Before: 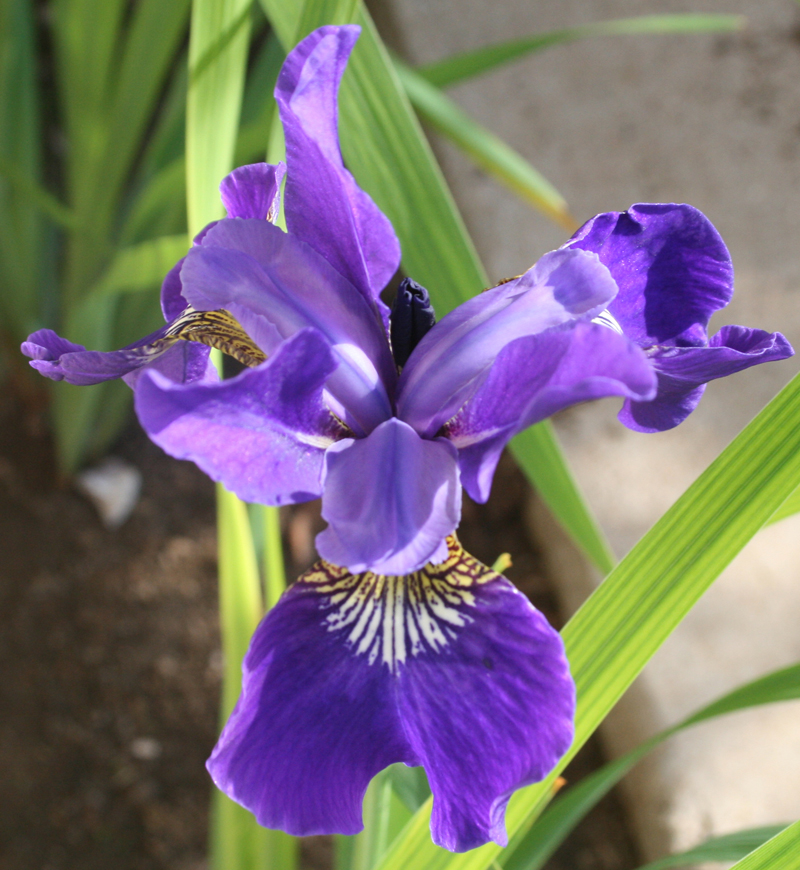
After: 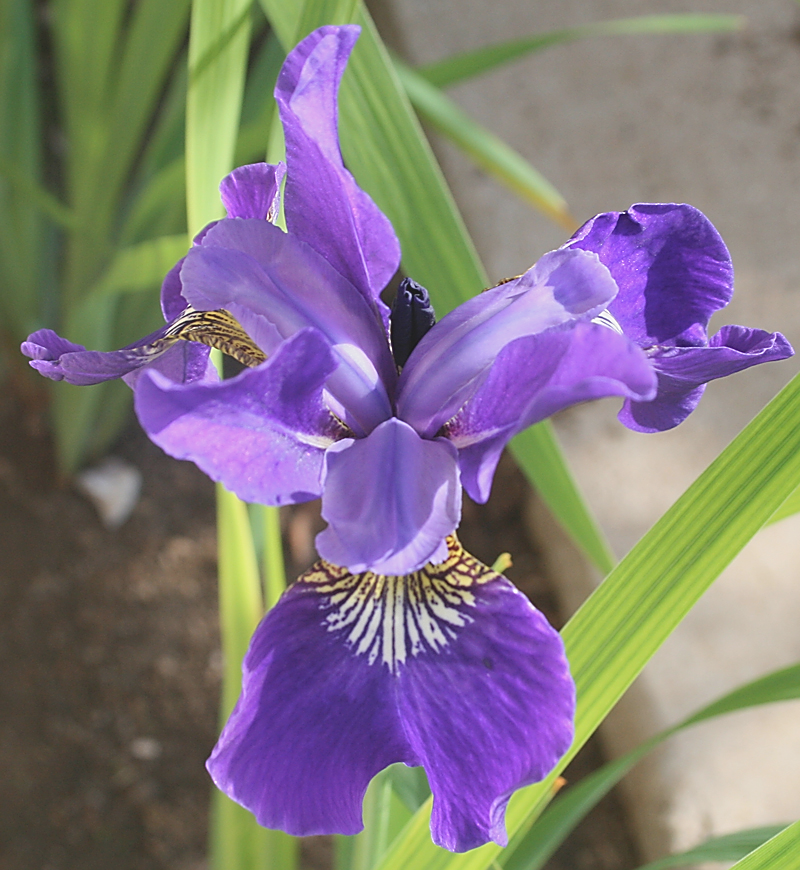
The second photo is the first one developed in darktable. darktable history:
contrast brightness saturation: contrast -0.15, brightness 0.05, saturation -0.12
sharpen: radius 1.4, amount 1.25, threshold 0.7
exposure: compensate highlight preservation false
